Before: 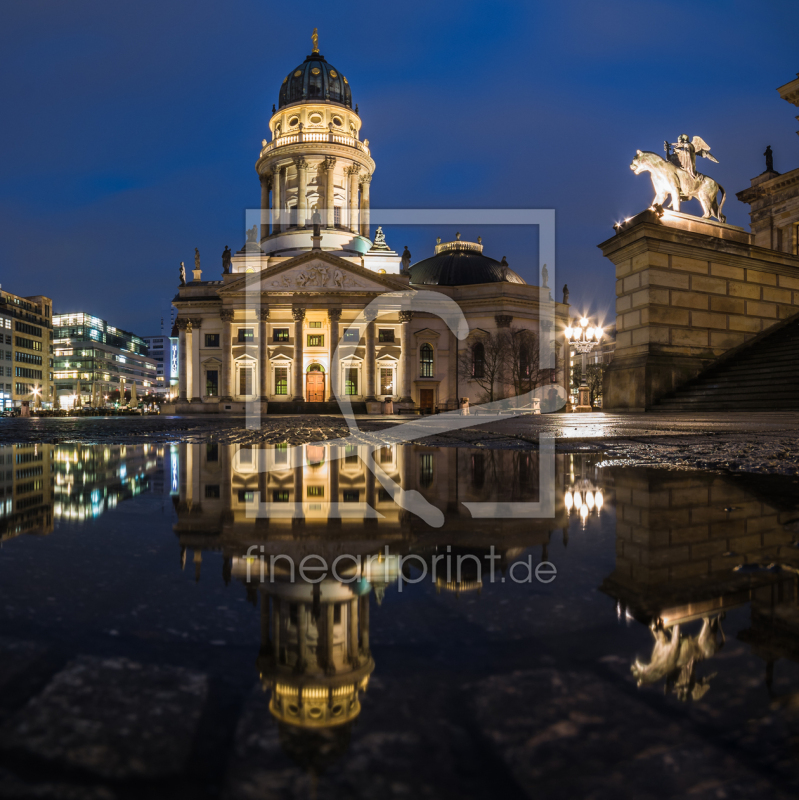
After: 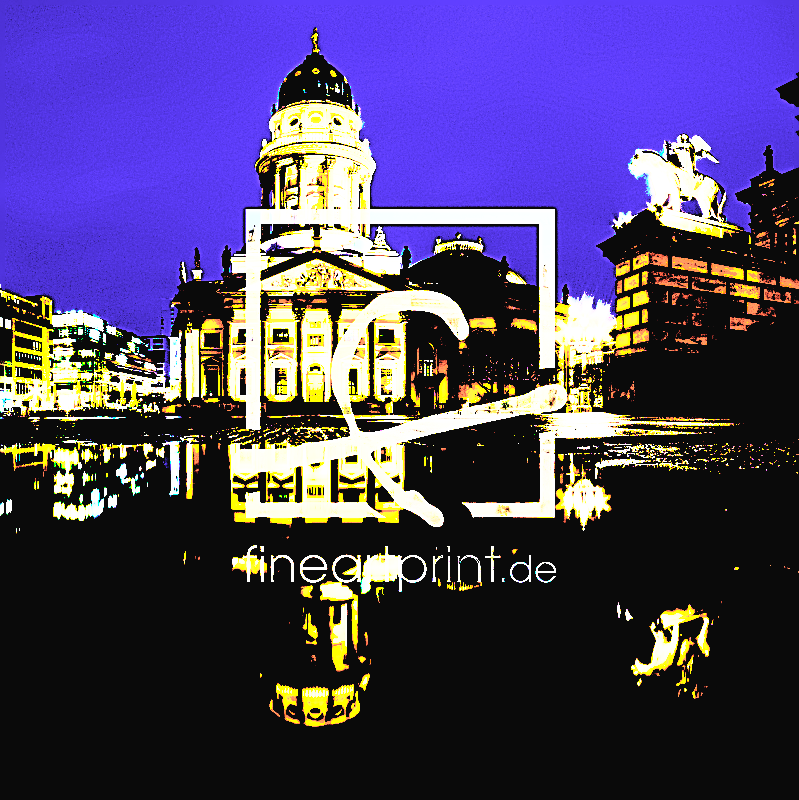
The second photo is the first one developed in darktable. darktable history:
sharpen: on, module defaults
tone curve: curves: ch0 [(0, 0.028) (0.138, 0.156) (0.468, 0.516) (0.754, 0.823) (1, 1)], color space Lab, independent channels, preserve colors none
contrast brightness saturation: contrast 0.566, brightness 0.579, saturation -0.349
base curve: curves: ch0 [(0, 0) (0.028, 0.03) (0.121, 0.232) (0.46, 0.748) (0.859, 0.968) (1, 1)], exposure shift 0.585, preserve colors none
exposure: black level correction 0.099, exposure 2.919 EV, compensate highlight preservation false
